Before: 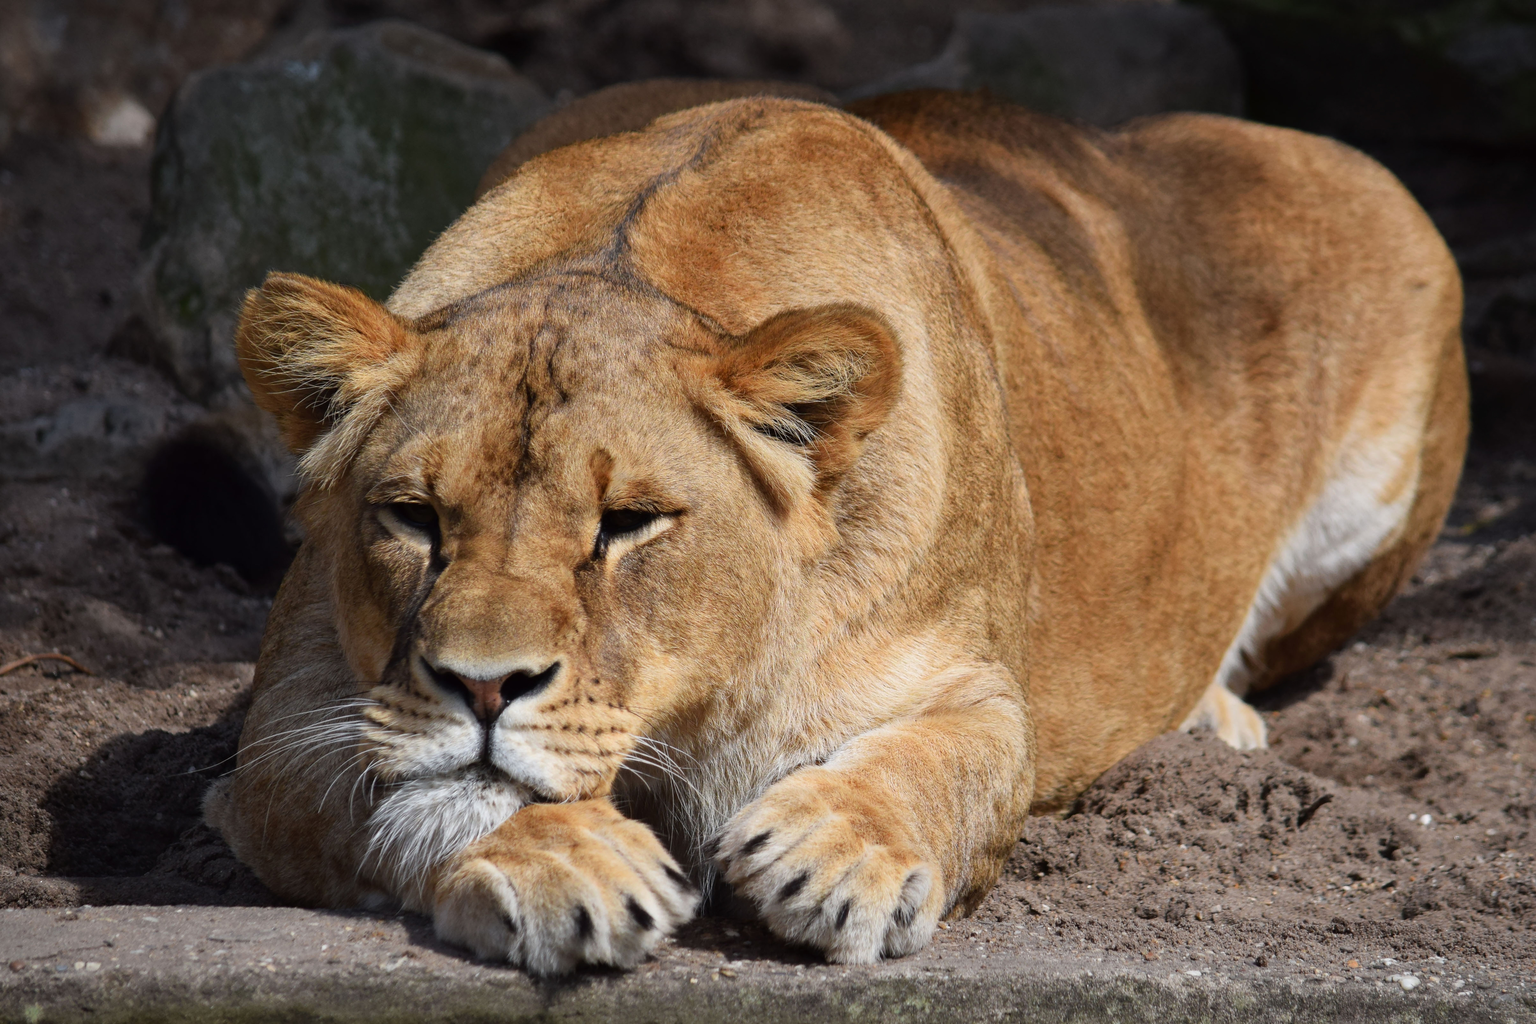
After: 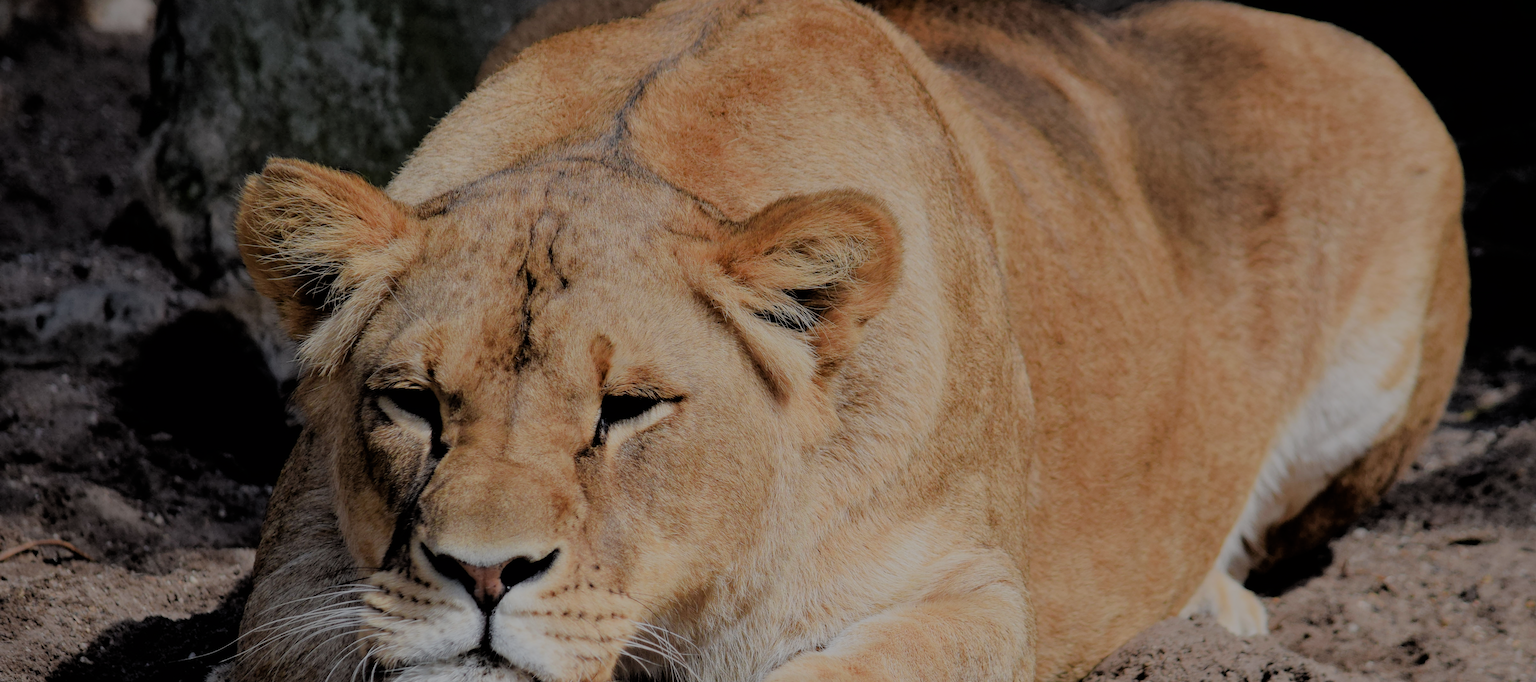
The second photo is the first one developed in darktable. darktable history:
crop: top 11.166%, bottom 22.168%
filmic rgb: black relative exposure -4.42 EV, white relative exposure 6.58 EV, hardness 1.85, contrast 0.5
